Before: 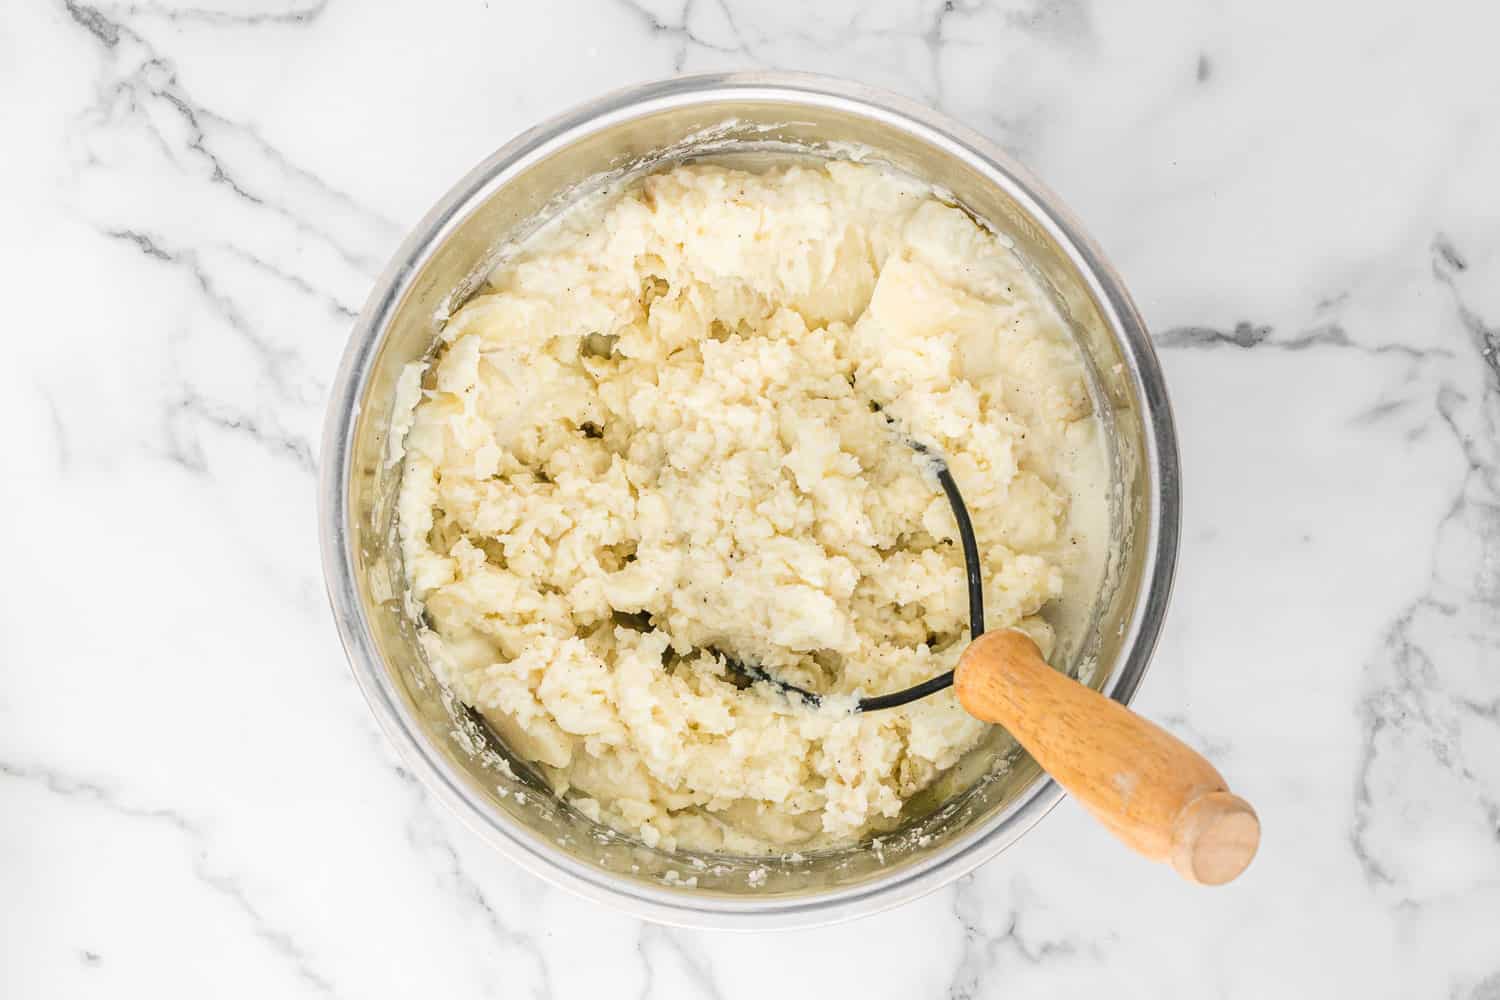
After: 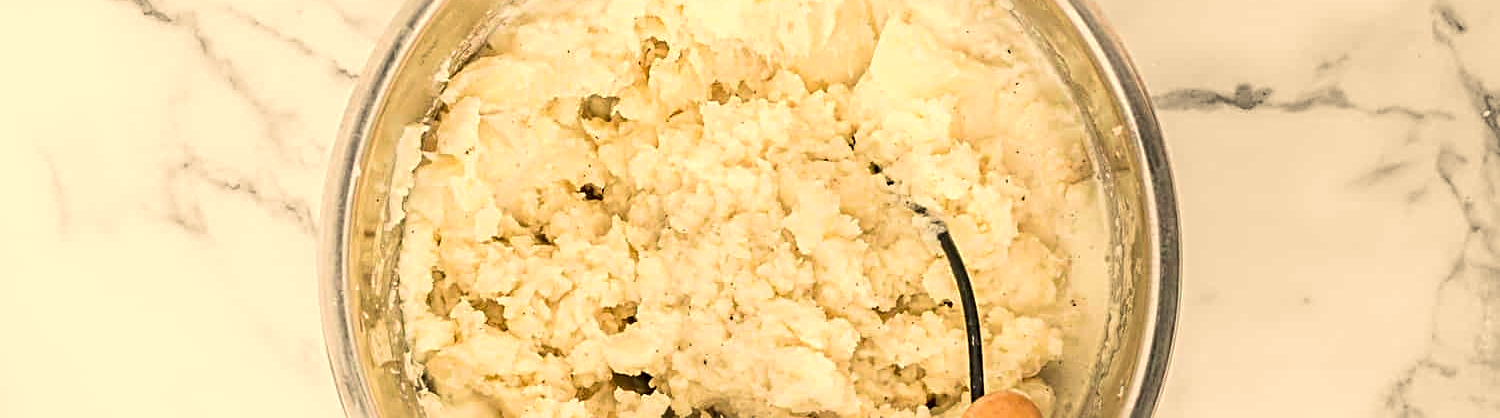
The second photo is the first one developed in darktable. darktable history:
white balance: red 1.123, blue 0.83
crop and rotate: top 23.84%, bottom 34.294%
velvia: on, module defaults
sharpen: radius 4
